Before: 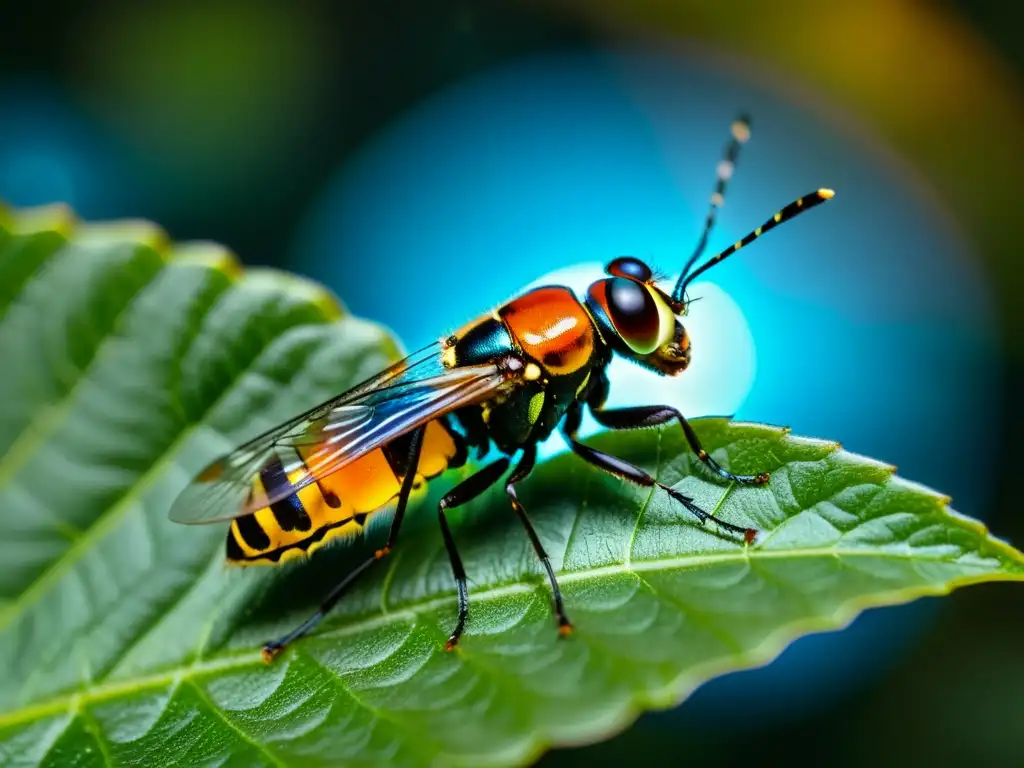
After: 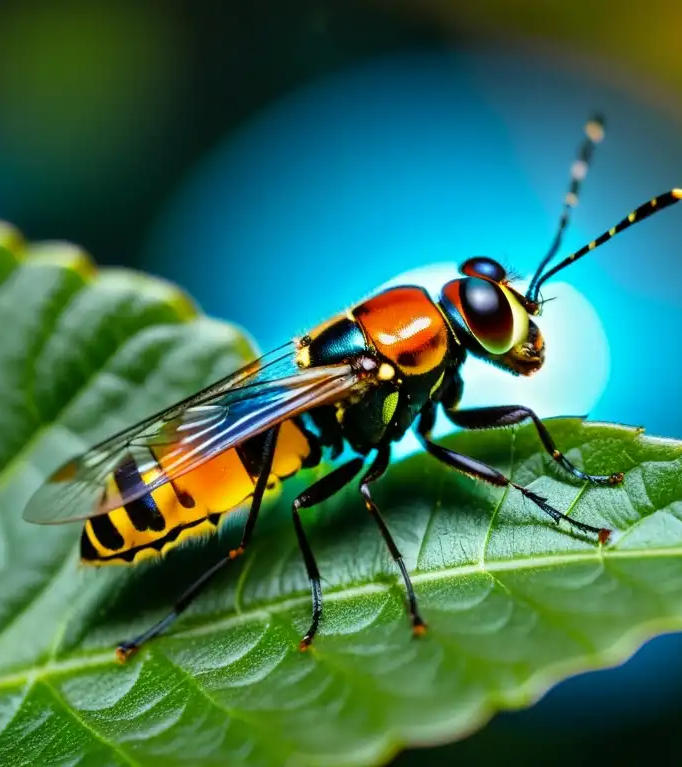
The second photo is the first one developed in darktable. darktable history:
crop and rotate: left 14.322%, right 18.999%
